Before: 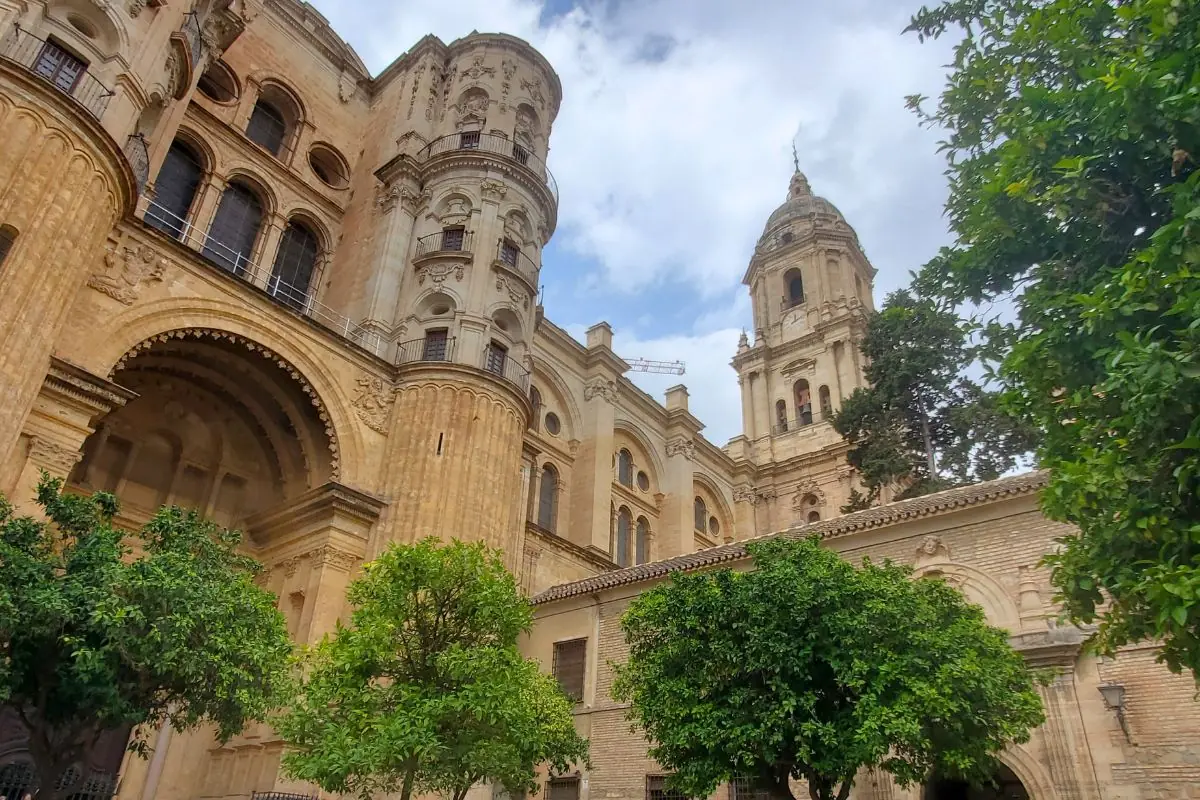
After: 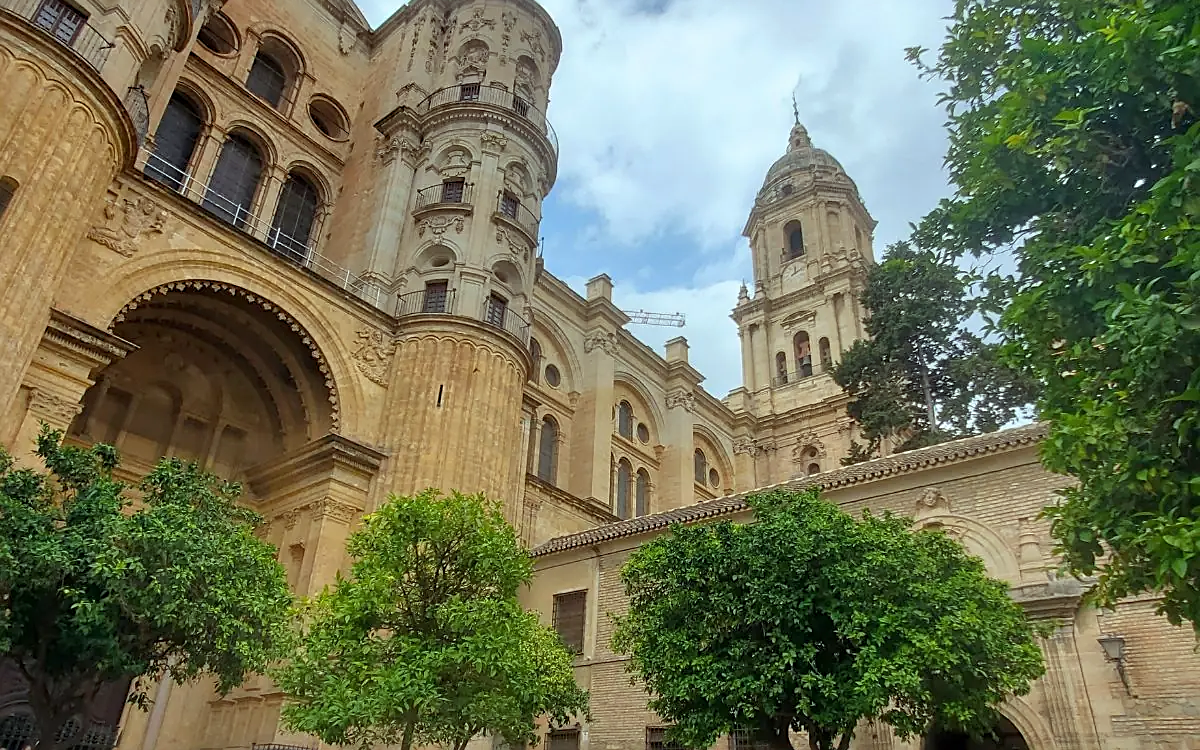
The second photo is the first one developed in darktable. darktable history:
color correction: highlights a* -6.69, highlights b* 0.49
sharpen: on, module defaults
crop and rotate: top 6.25%
